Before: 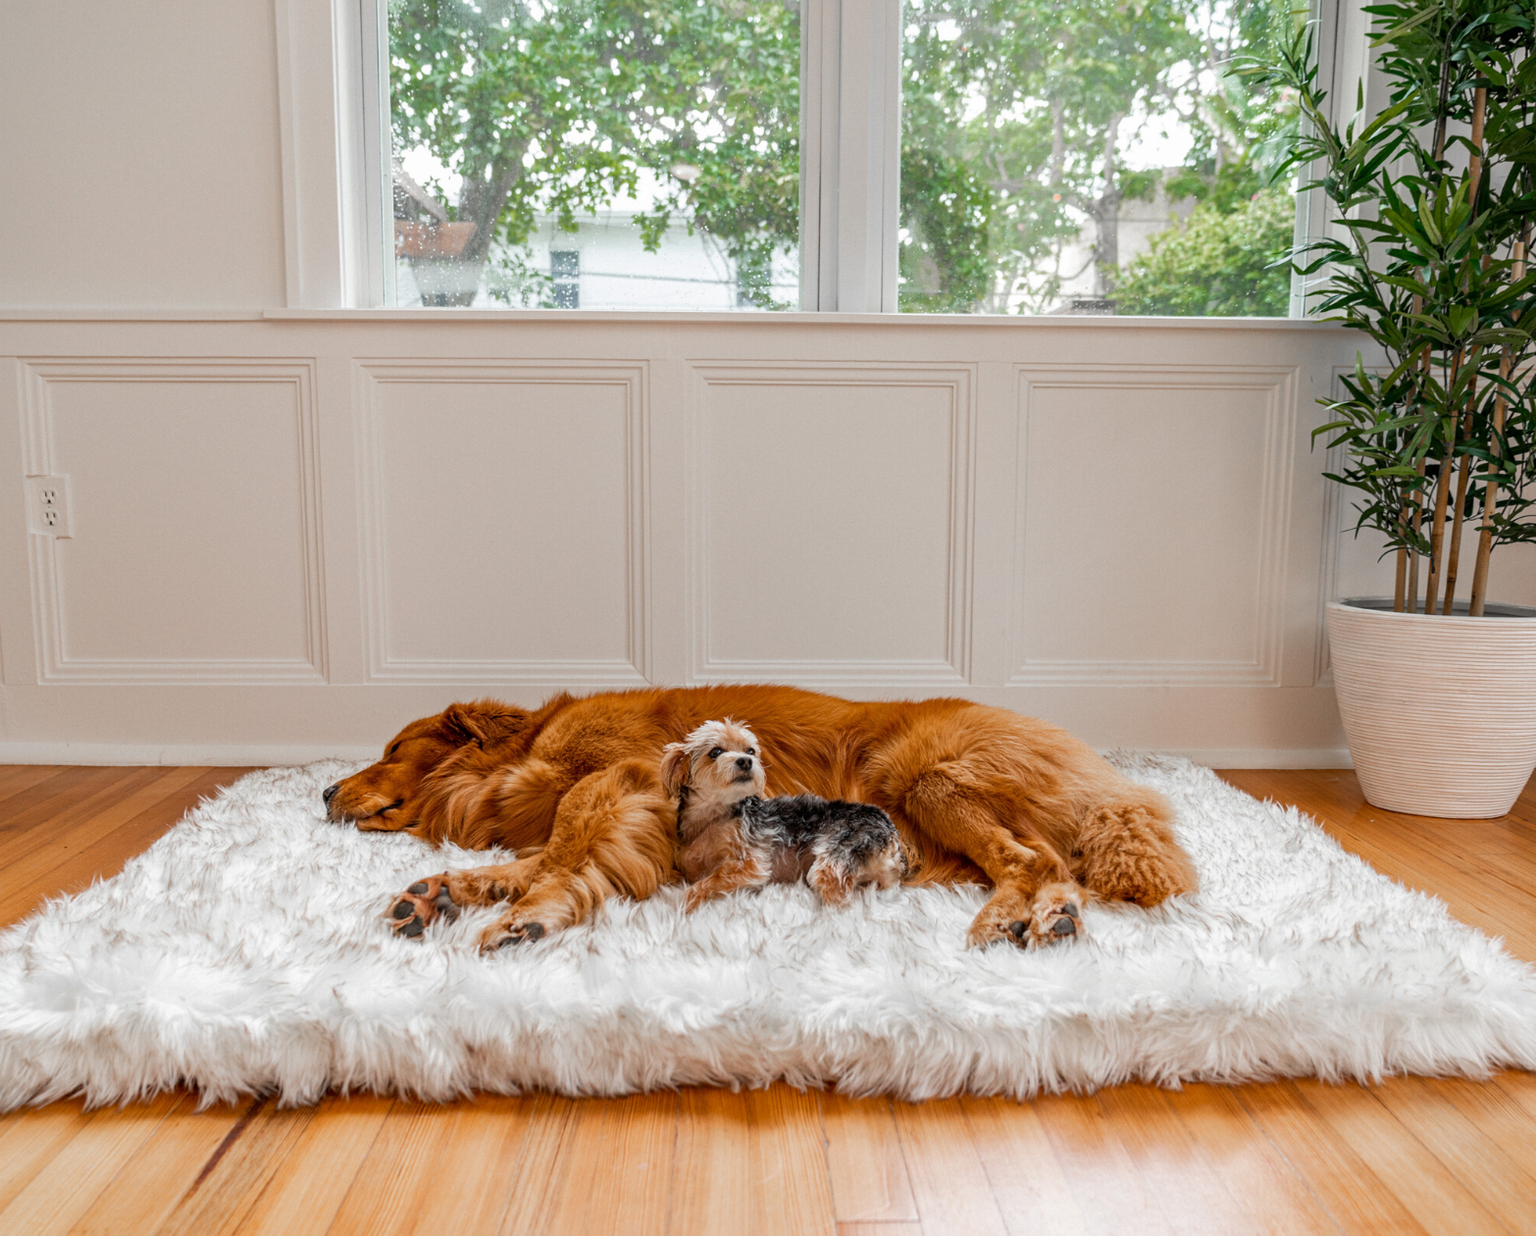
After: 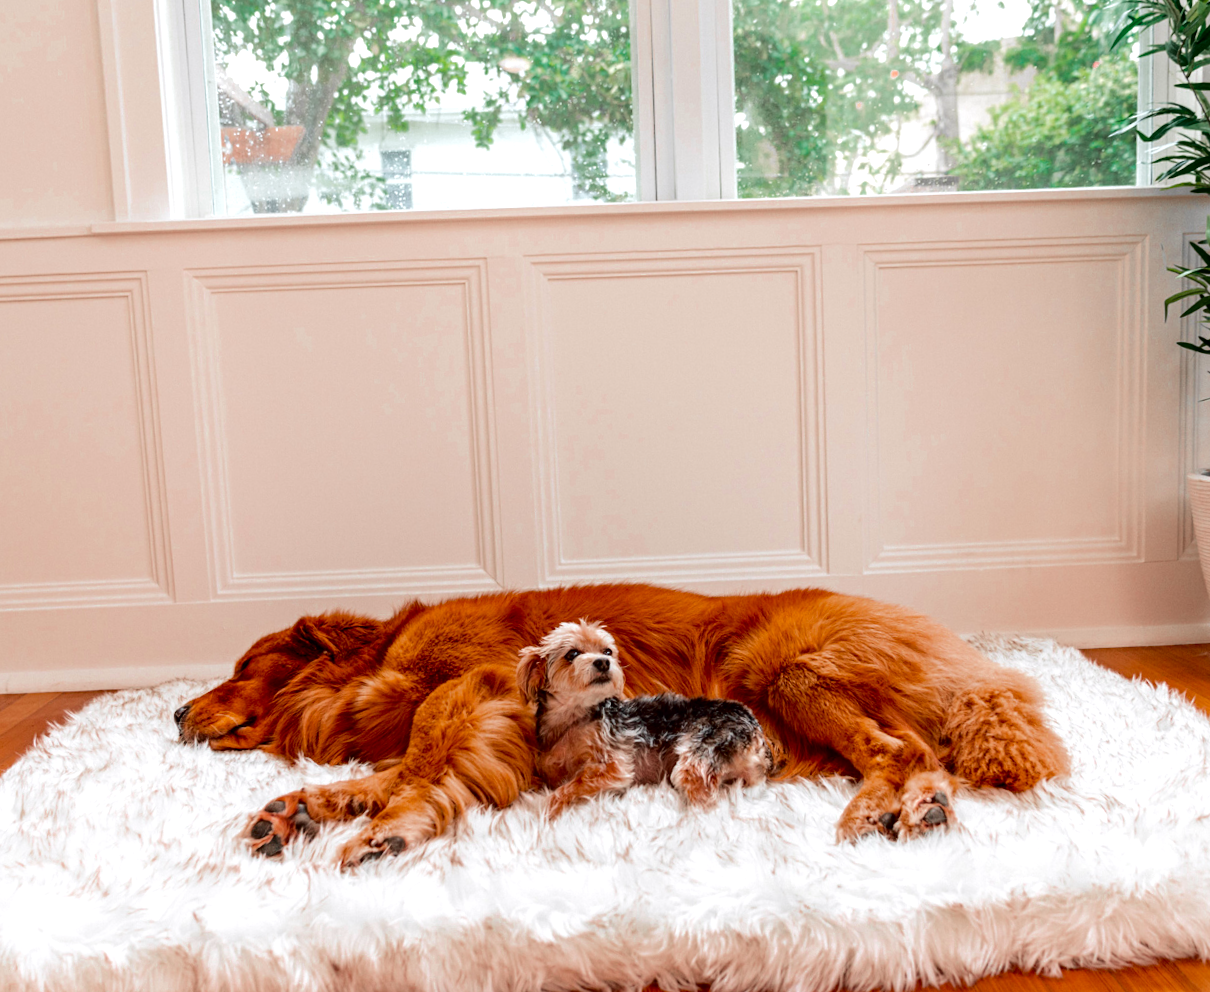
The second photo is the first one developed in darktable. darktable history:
white balance: red 1, blue 1
exposure: exposure 0.081 EV, compensate highlight preservation false
shadows and highlights: radius 93.07, shadows -14.46, white point adjustment 0.23, highlights 31.48, compress 48.23%, highlights color adjustment 52.79%, soften with gaussian
color zones: curves: ch0 [(0, 0.5) (0.125, 0.4) (0.25, 0.5) (0.375, 0.4) (0.5, 0.4) (0.625, 0.6) (0.75, 0.6) (0.875, 0.5)]; ch1 [(0, 0.4) (0.125, 0.5) (0.25, 0.4) (0.375, 0.4) (0.5, 0.4) (0.625, 0.4) (0.75, 0.5) (0.875, 0.4)]; ch2 [(0, 0.6) (0.125, 0.5) (0.25, 0.5) (0.375, 0.6) (0.5, 0.6) (0.625, 0.5) (0.75, 0.5) (0.875, 0.5)]
color balance: lift [1, 1.001, 0.999, 1.001], gamma [1, 1.004, 1.007, 0.993], gain [1, 0.991, 0.987, 1.013], contrast 7.5%, contrast fulcrum 10%, output saturation 115%
crop and rotate: left 11.831%, top 11.346%, right 13.429%, bottom 13.899%
tone curve: curves: ch0 [(0.003, 0) (0.066, 0.023) (0.149, 0.094) (0.264, 0.238) (0.395, 0.421) (0.517, 0.56) (0.688, 0.743) (0.813, 0.846) (1, 1)]; ch1 [(0, 0) (0.164, 0.115) (0.337, 0.332) (0.39, 0.398) (0.464, 0.461) (0.501, 0.5) (0.521, 0.535) (0.571, 0.588) (0.652, 0.681) (0.733, 0.749) (0.811, 0.796) (1, 1)]; ch2 [(0, 0) (0.337, 0.382) (0.464, 0.476) (0.501, 0.502) (0.527, 0.54) (0.556, 0.567) (0.6, 0.59) (0.687, 0.675) (1, 1)], color space Lab, independent channels, preserve colors none
rotate and perspective: rotation -2.56°, automatic cropping off
